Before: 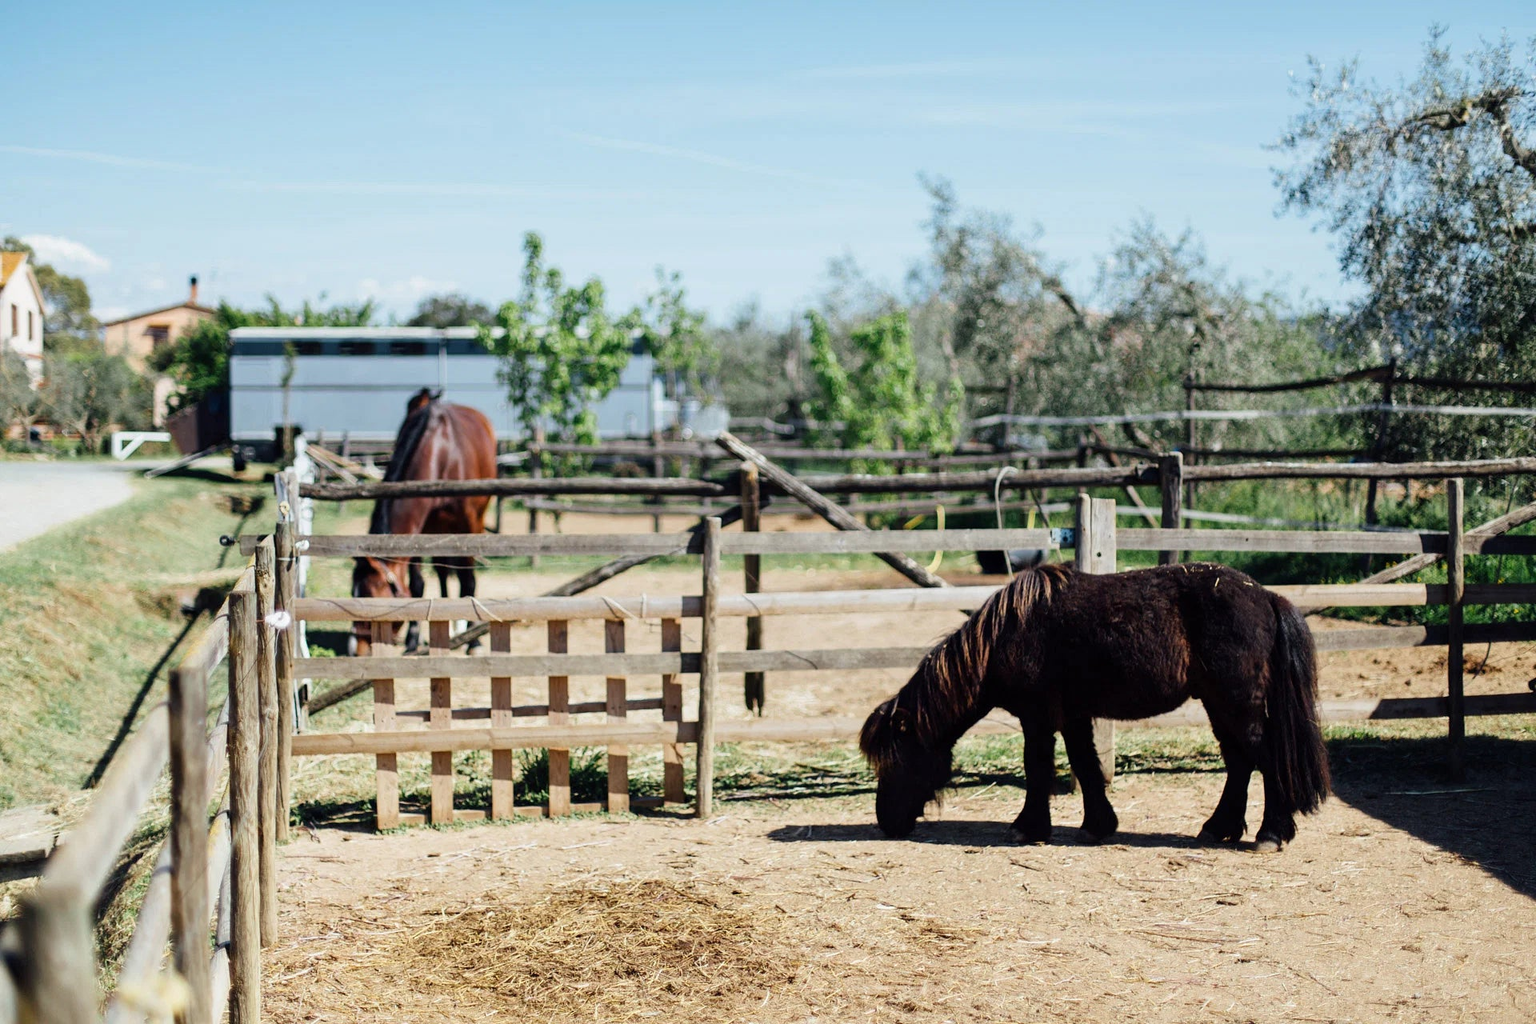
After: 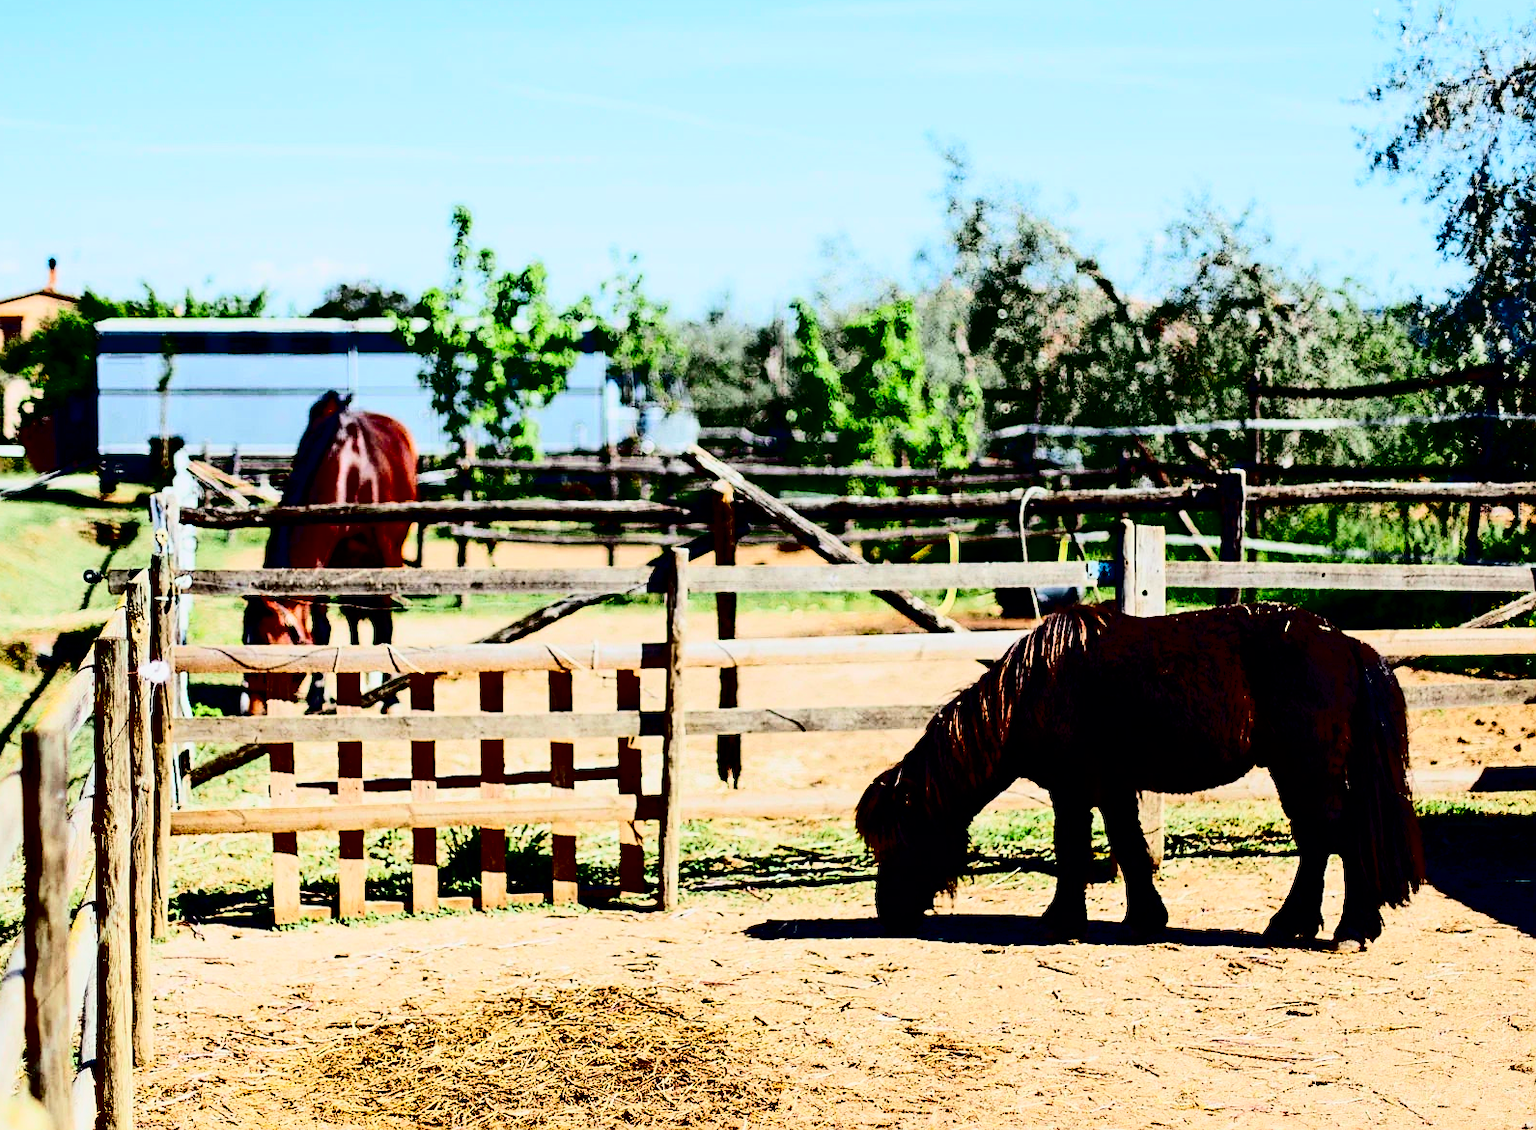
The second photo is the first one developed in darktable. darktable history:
crop: left 9.823%, top 6.221%, right 7.281%, bottom 2.28%
contrast brightness saturation: contrast 0.788, brightness -0.998, saturation 0.993
exposure: black level correction 0, exposure 0.5 EV, compensate highlight preservation false
filmic rgb: black relative exposure -7.65 EV, white relative exposure 4.56 EV, hardness 3.61, contrast 0.996
sharpen: amount 0.498
color correction: highlights a* 0.041, highlights b* -0.514
shadows and highlights: radius 330.37, shadows 54.09, highlights -98.16, compress 94.46%, soften with gaussian
